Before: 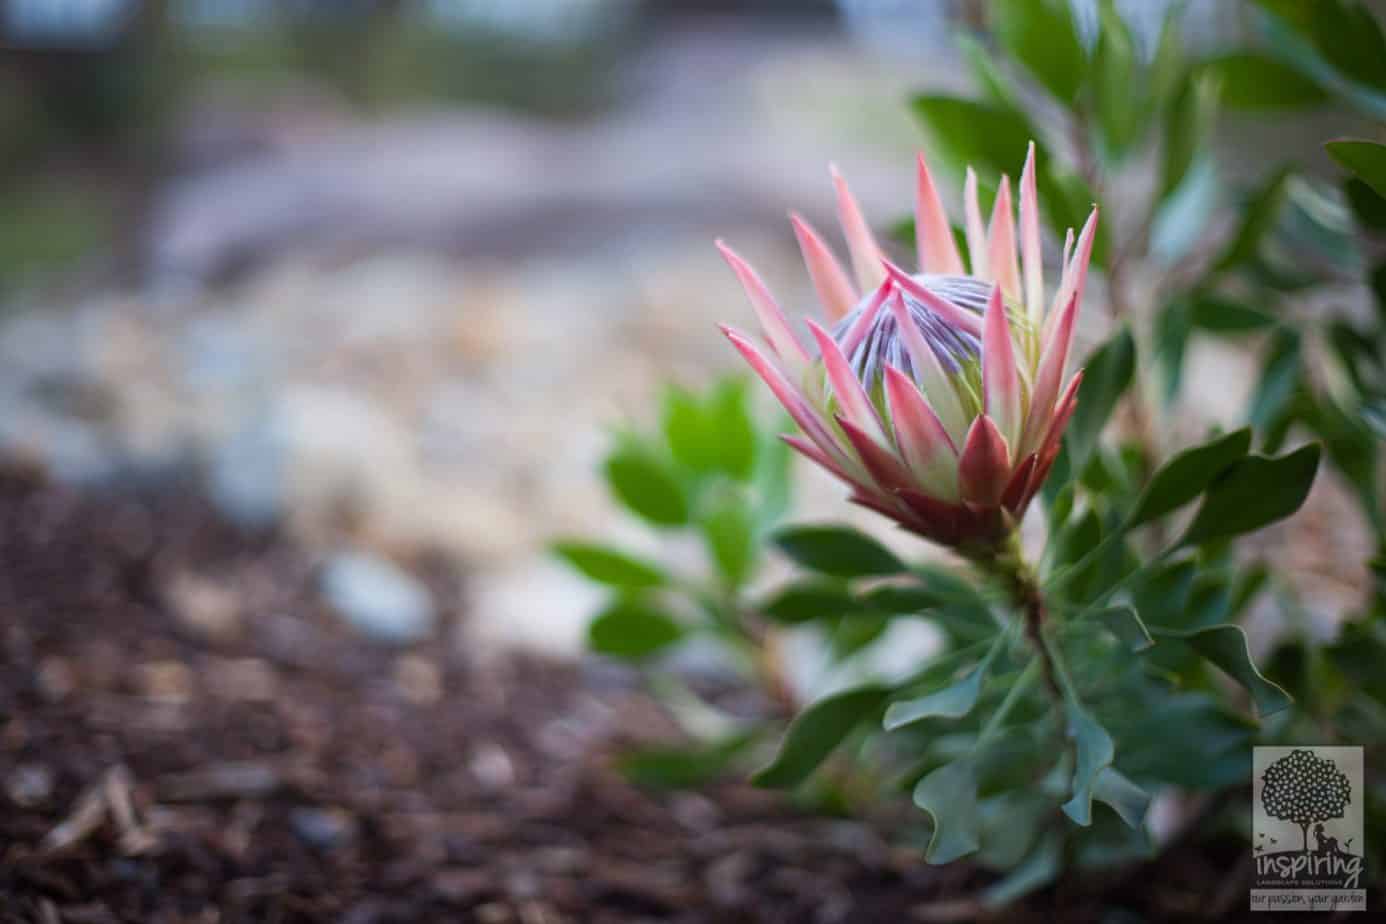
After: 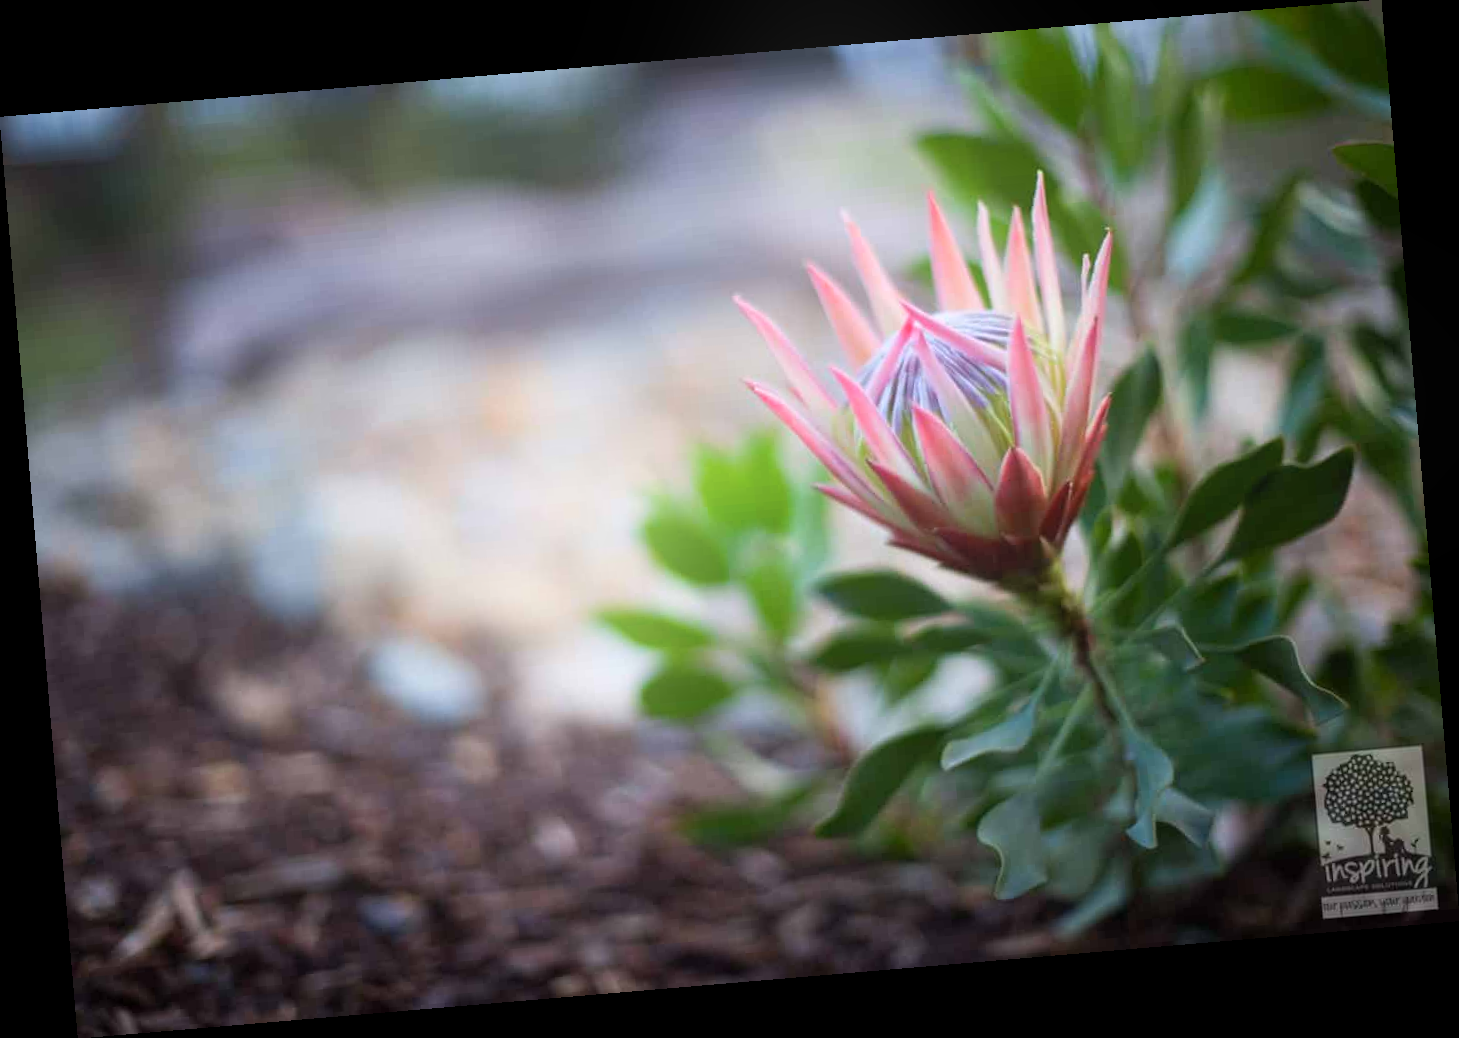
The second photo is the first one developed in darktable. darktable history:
rotate and perspective: rotation -4.86°, automatic cropping off
bloom: on, module defaults
